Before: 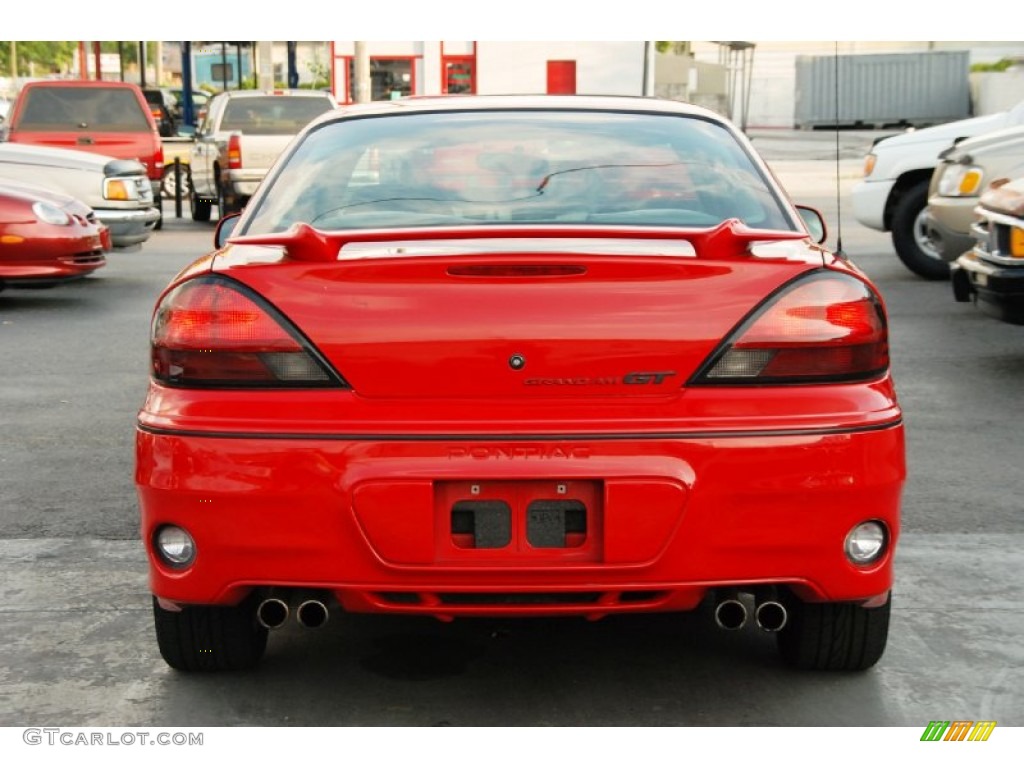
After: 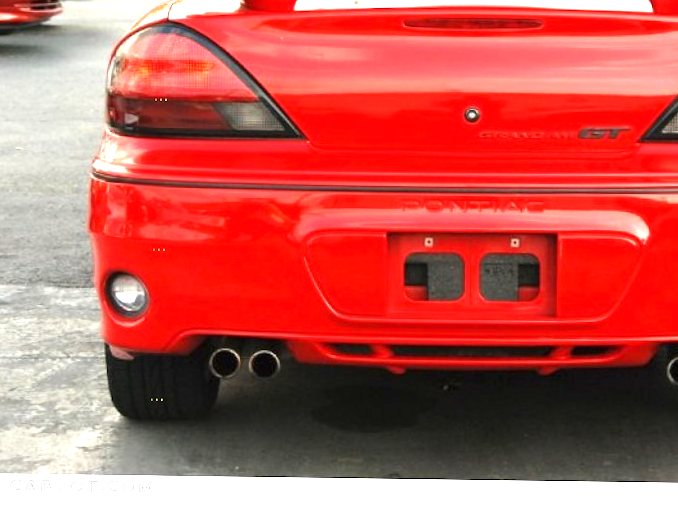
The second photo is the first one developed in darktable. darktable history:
exposure: black level correction 0, exposure 1.299 EV, compensate highlight preservation false
crop and rotate: angle -0.788°, left 3.638%, top 31.94%, right 28.874%
